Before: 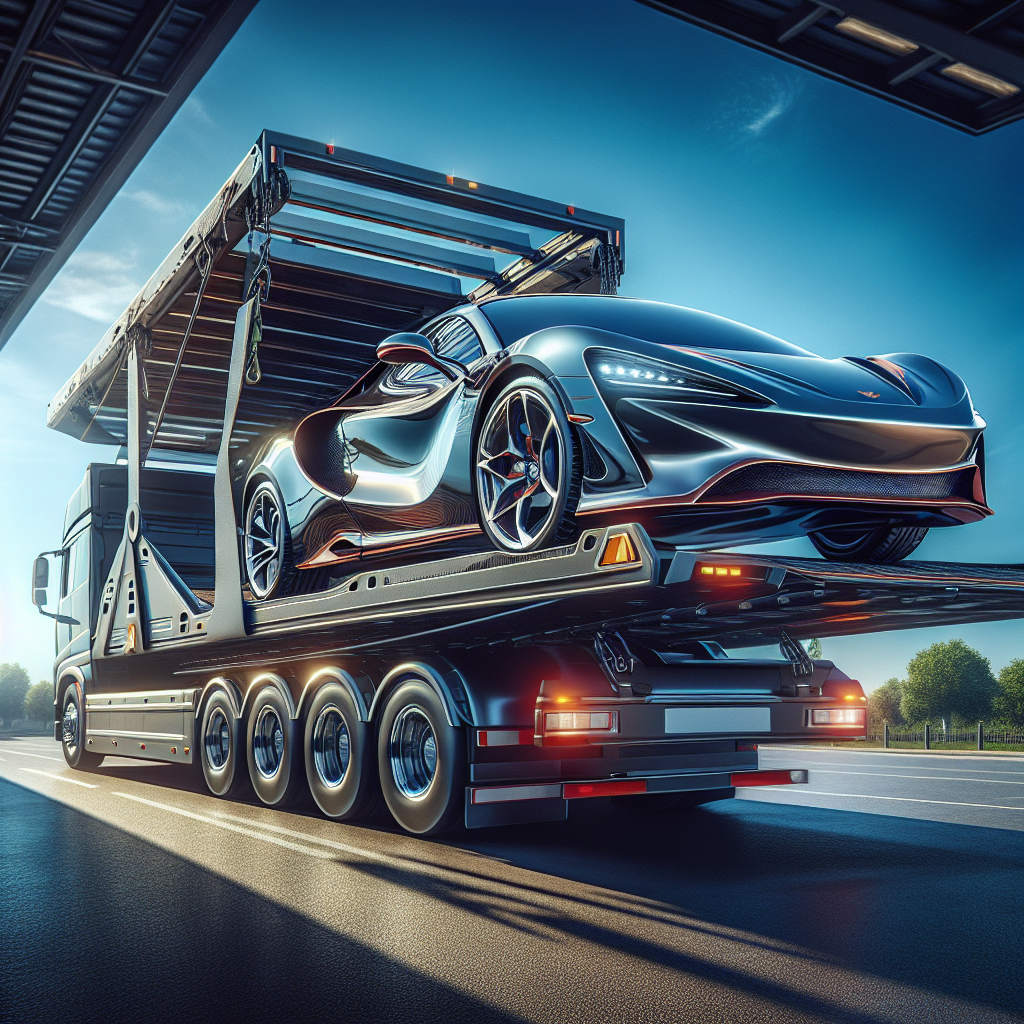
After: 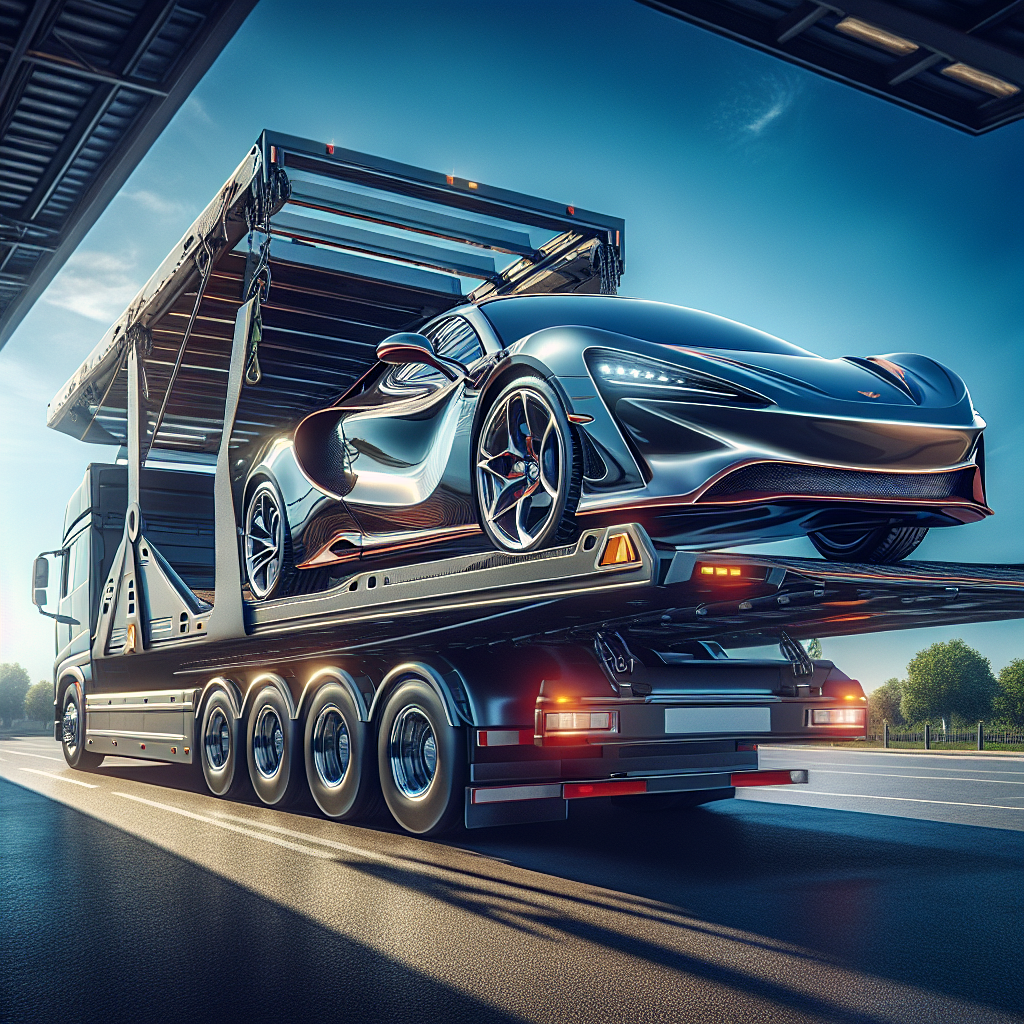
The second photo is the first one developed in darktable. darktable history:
sharpen: amount 0.2
color balance rgb: shadows lift › hue 87.51°, highlights gain › chroma 1.62%, highlights gain › hue 55.1°, global offset › chroma 0.06%, global offset › hue 253.66°, linear chroma grading › global chroma 0.5%
